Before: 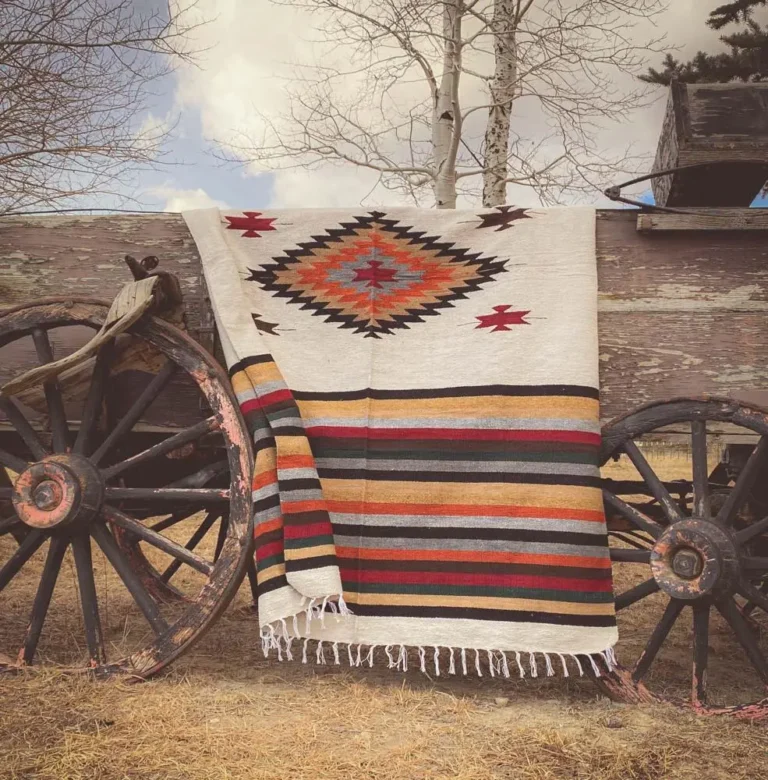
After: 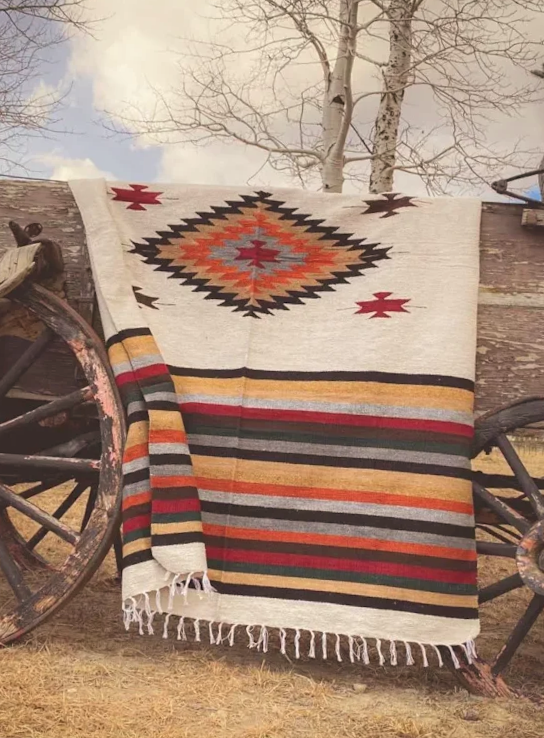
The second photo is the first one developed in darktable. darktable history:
color balance: lift [1, 0.998, 1.001, 1.002], gamma [1, 1.02, 1, 0.98], gain [1, 1.02, 1.003, 0.98]
crop and rotate: angle -3.27°, left 14.277%, top 0.028%, right 10.766%, bottom 0.028%
